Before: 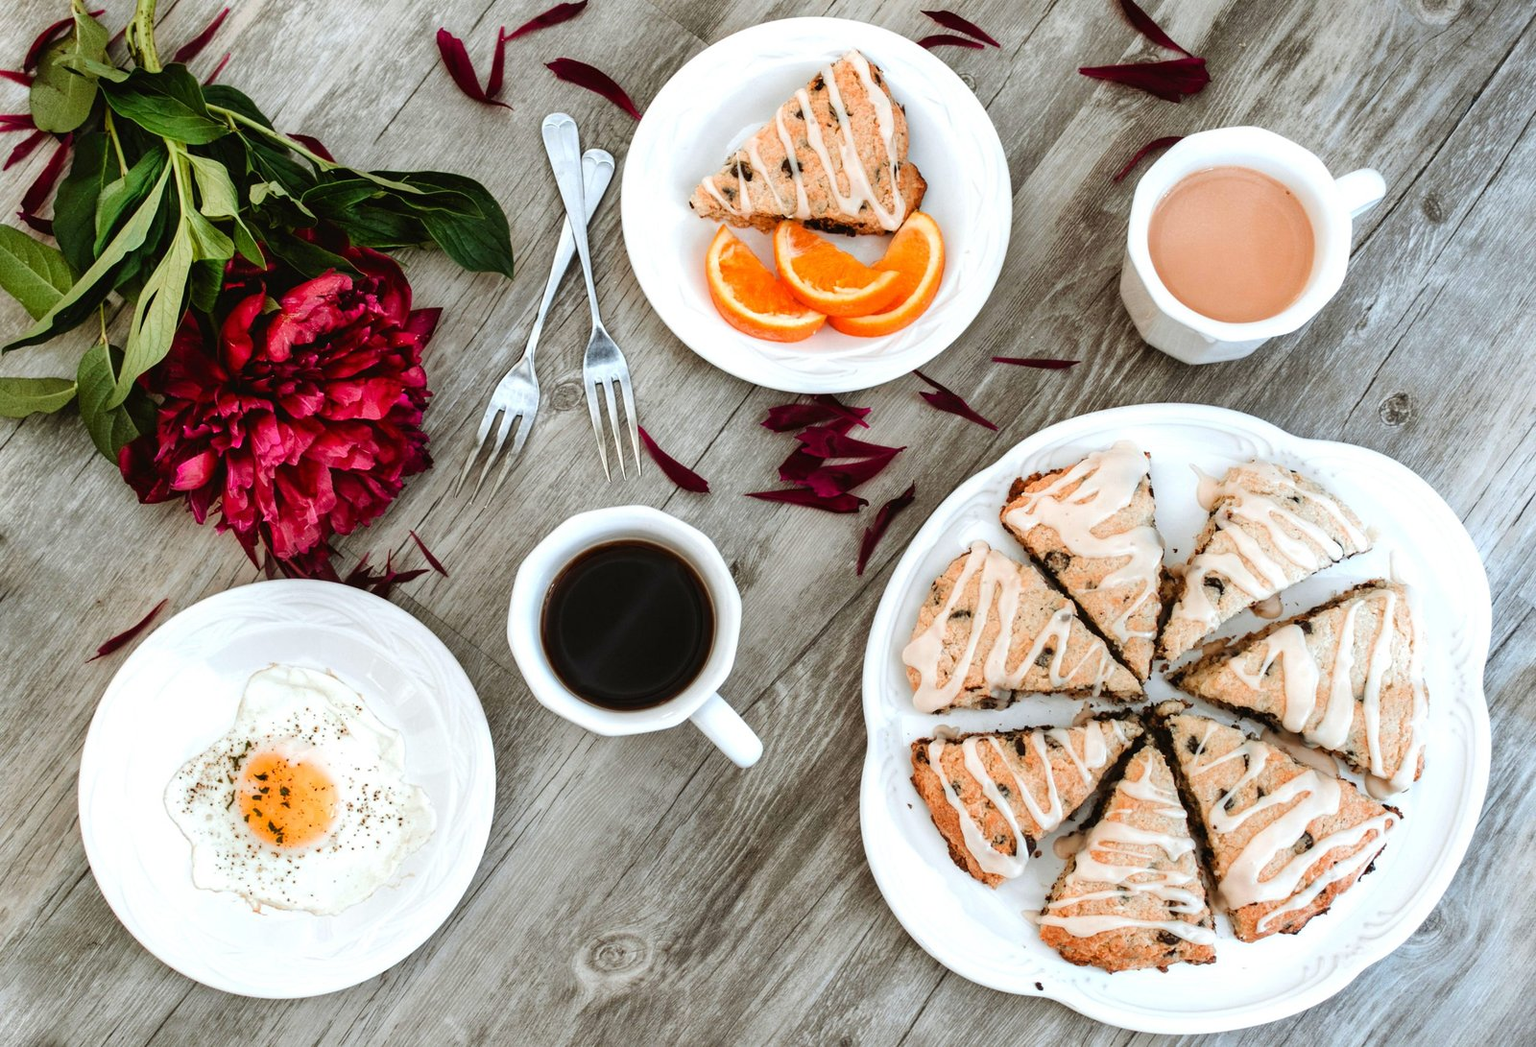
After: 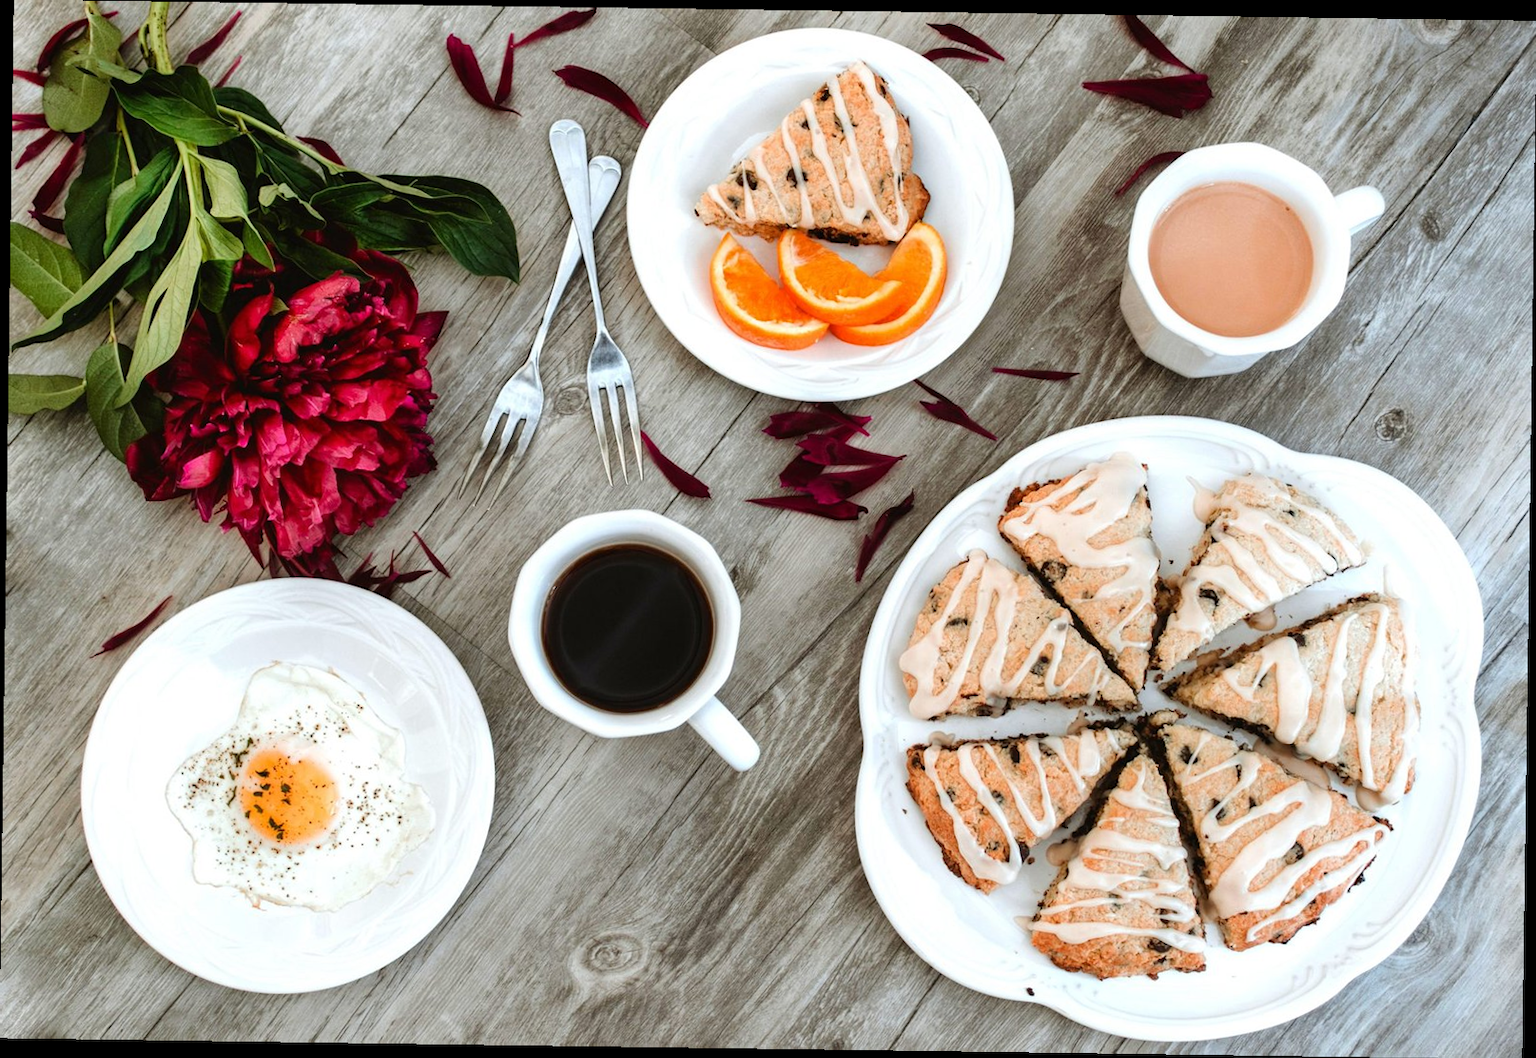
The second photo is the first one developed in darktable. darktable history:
white balance: red 1, blue 1
rotate and perspective: rotation 0.8°, automatic cropping off
